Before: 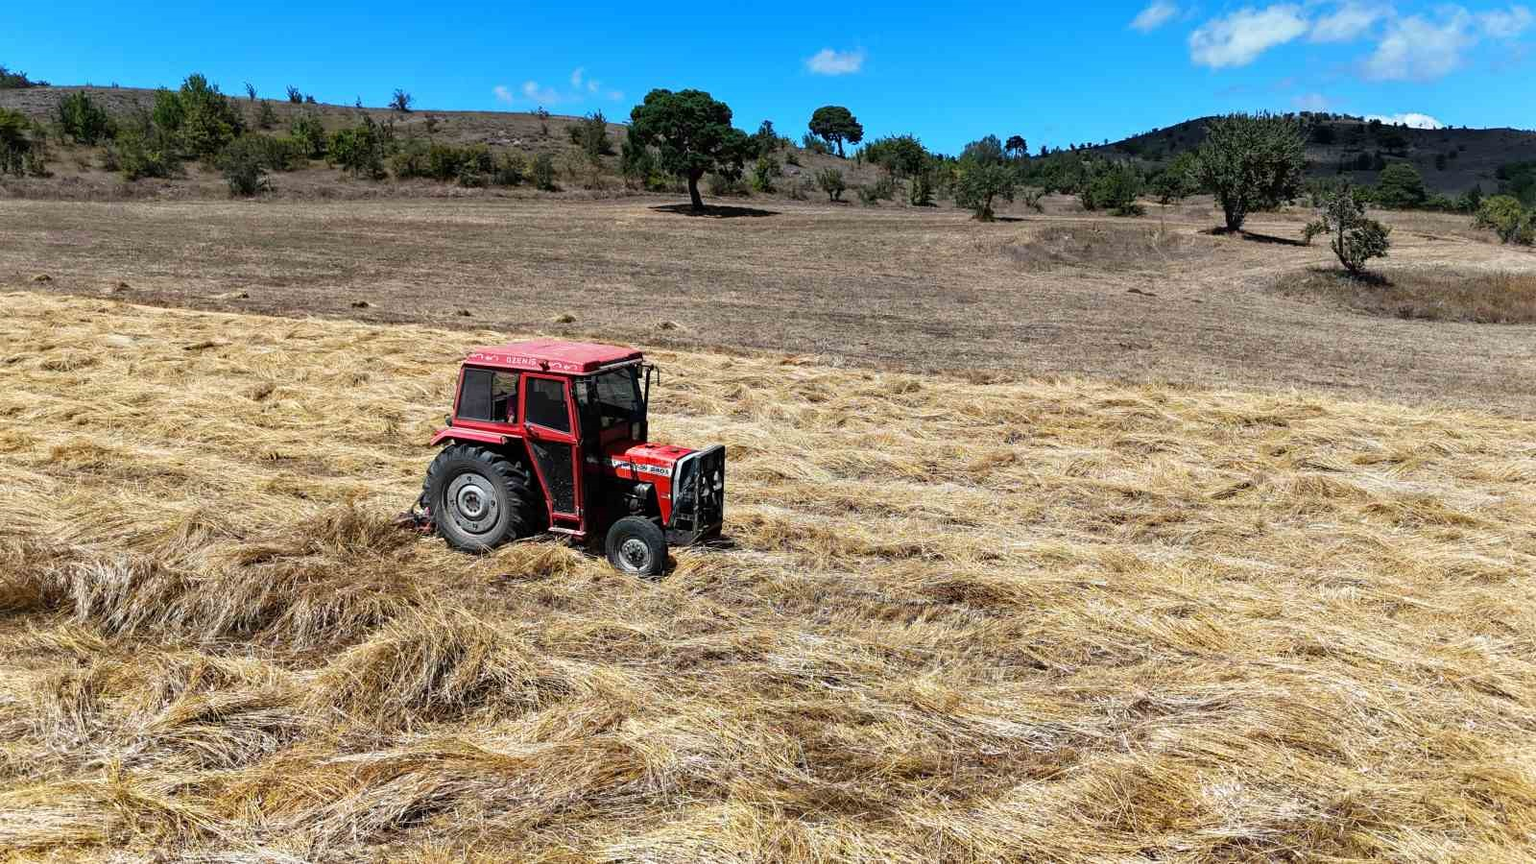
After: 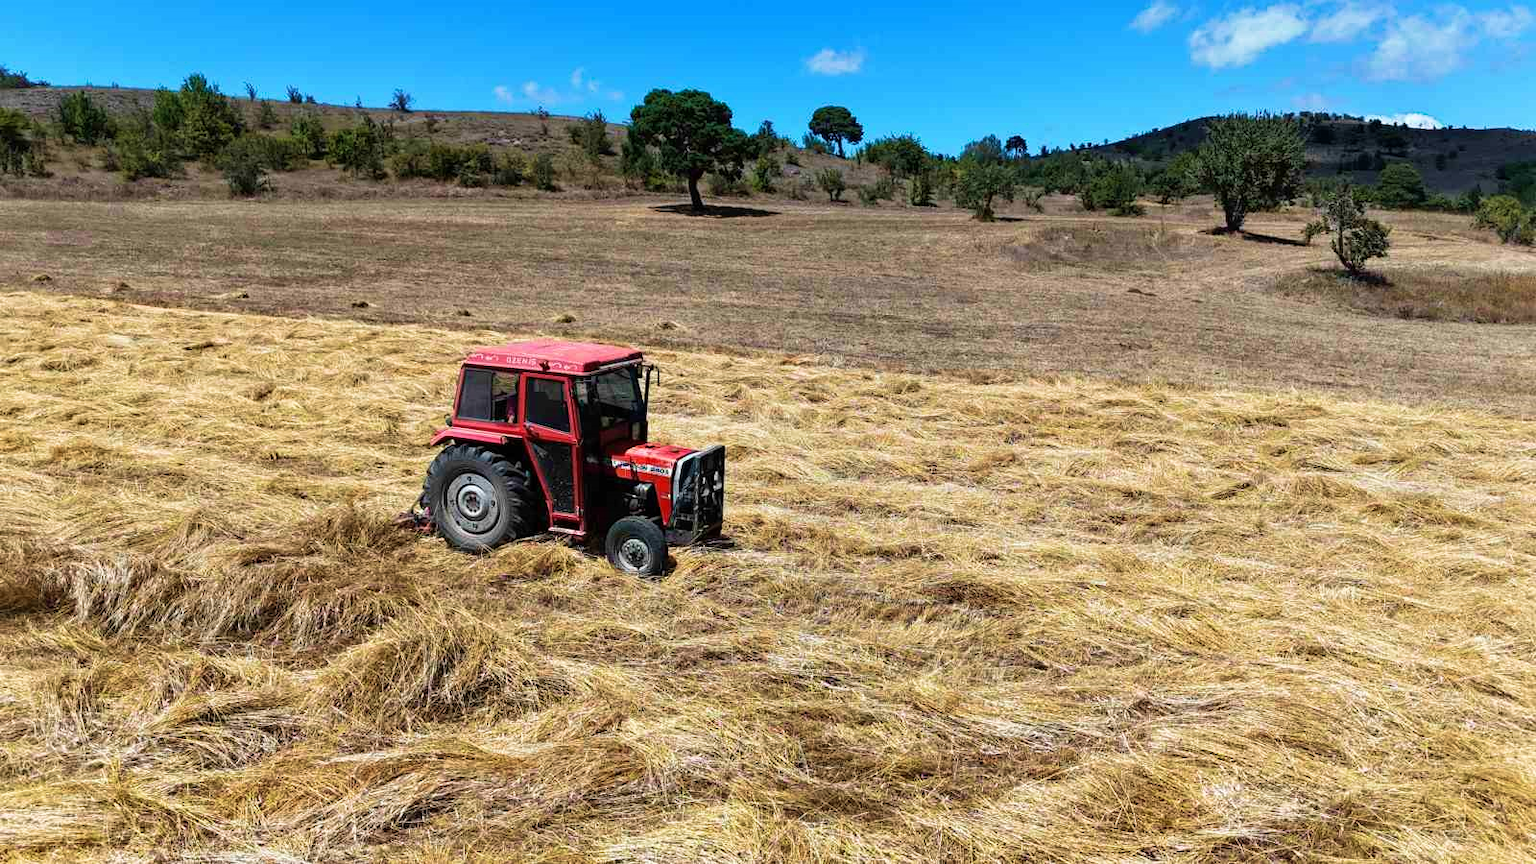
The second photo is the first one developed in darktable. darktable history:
velvia: strength 39.36%
